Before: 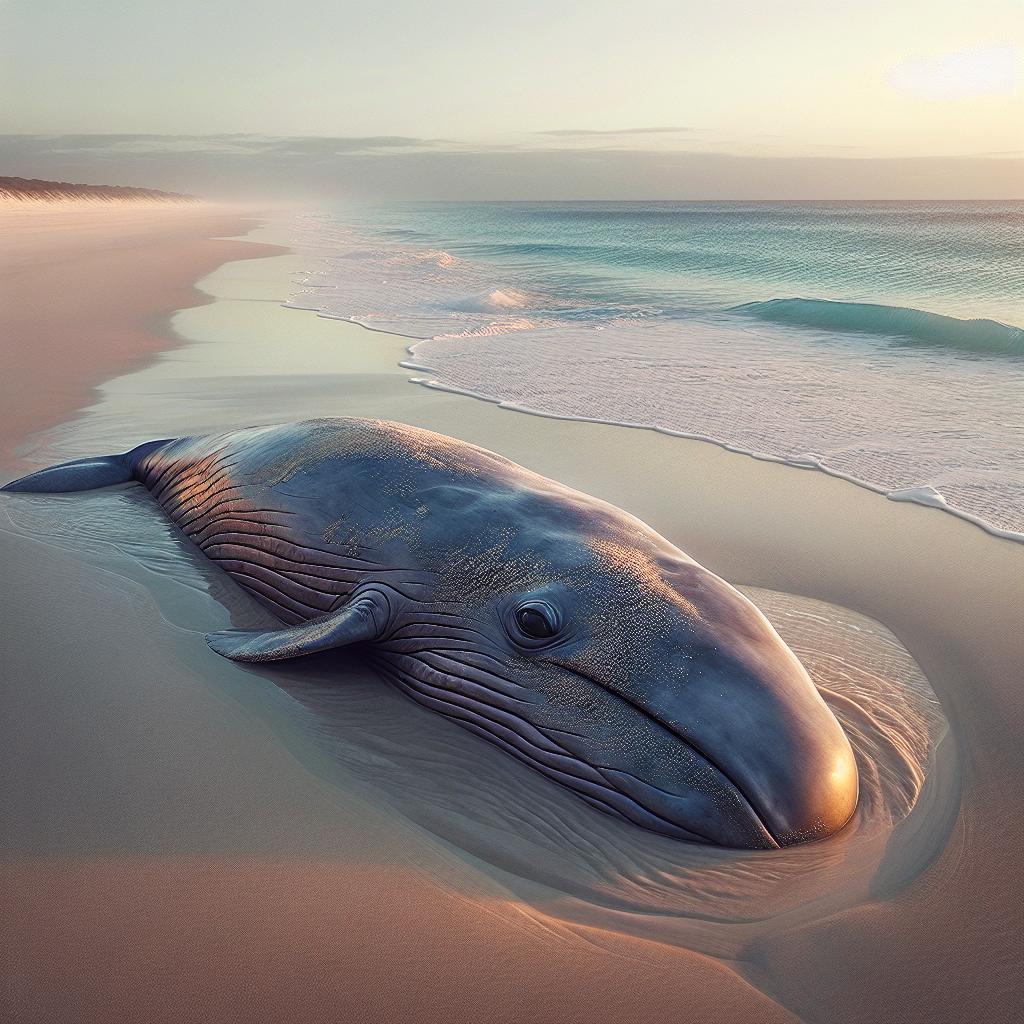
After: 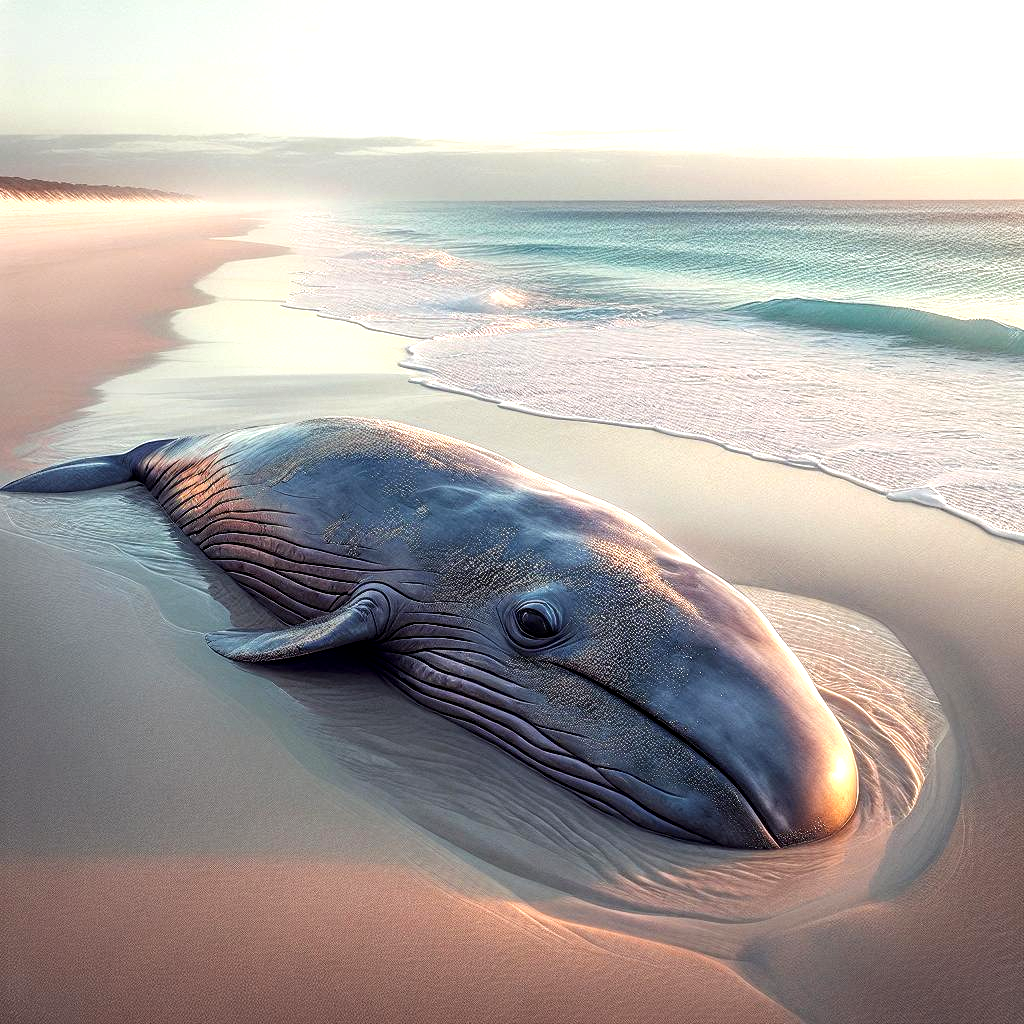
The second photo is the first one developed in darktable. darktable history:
local contrast: detail 130%
tone equalizer: -8 EV -0.786 EV, -7 EV -0.672 EV, -6 EV -0.628 EV, -5 EV -0.415 EV, -3 EV 0.383 EV, -2 EV 0.6 EV, -1 EV 0.698 EV, +0 EV 0.756 EV
